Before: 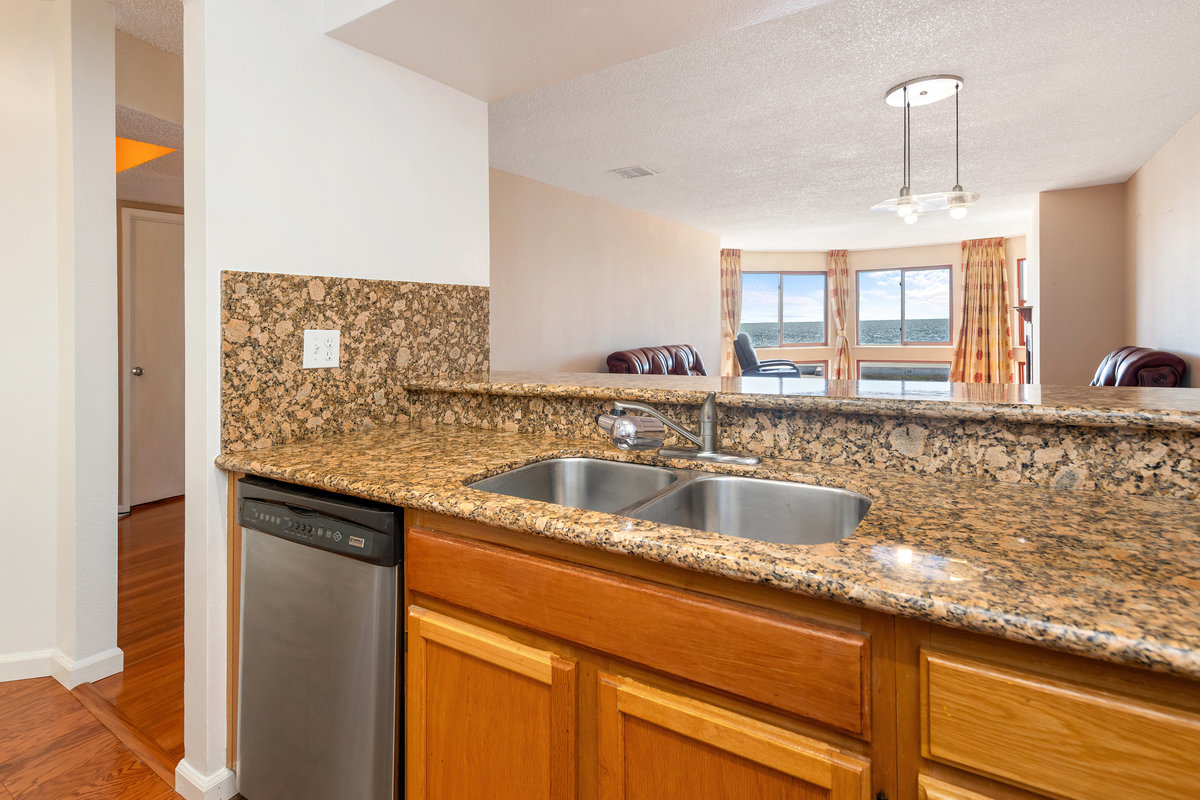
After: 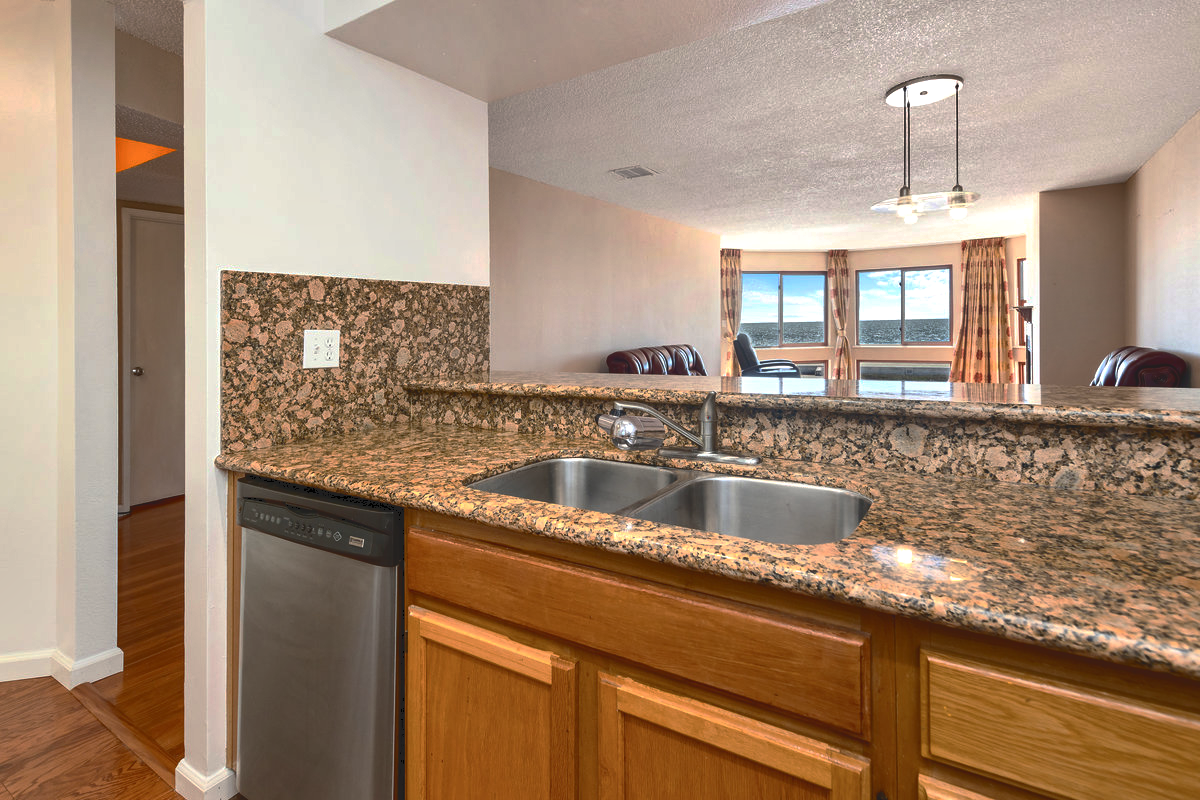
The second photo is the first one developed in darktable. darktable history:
base curve: curves: ch0 [(0, 0) (0.841, 0.609) (1, 1)], preserve colors none
tone curve: curves: ch0 [(0, 0) (0.003, 0.117) (0.011, 0.118) (0.025, 0.123) (0.044, 0.13) (0.069, 0.137) (0.1, 0.149) (0.136, 0.157) (0.177, 0.184) (0.224, 0.217) (0.277, 0.257) (0.335, 0.324) (0.399, 0.406) (0.468, 0.511) (0.543, 0.609) (0.623, 0.712) (0.709, 0.8) (0.801, 0.877) (0.898, 0.938) (1, 1)], color space Lab, independent channels, preserve colors none
shadows and highlights: low approximation 0.01, soften with gaussian
exposure: exposure 0.208 EV, compensate highlight preservation false
